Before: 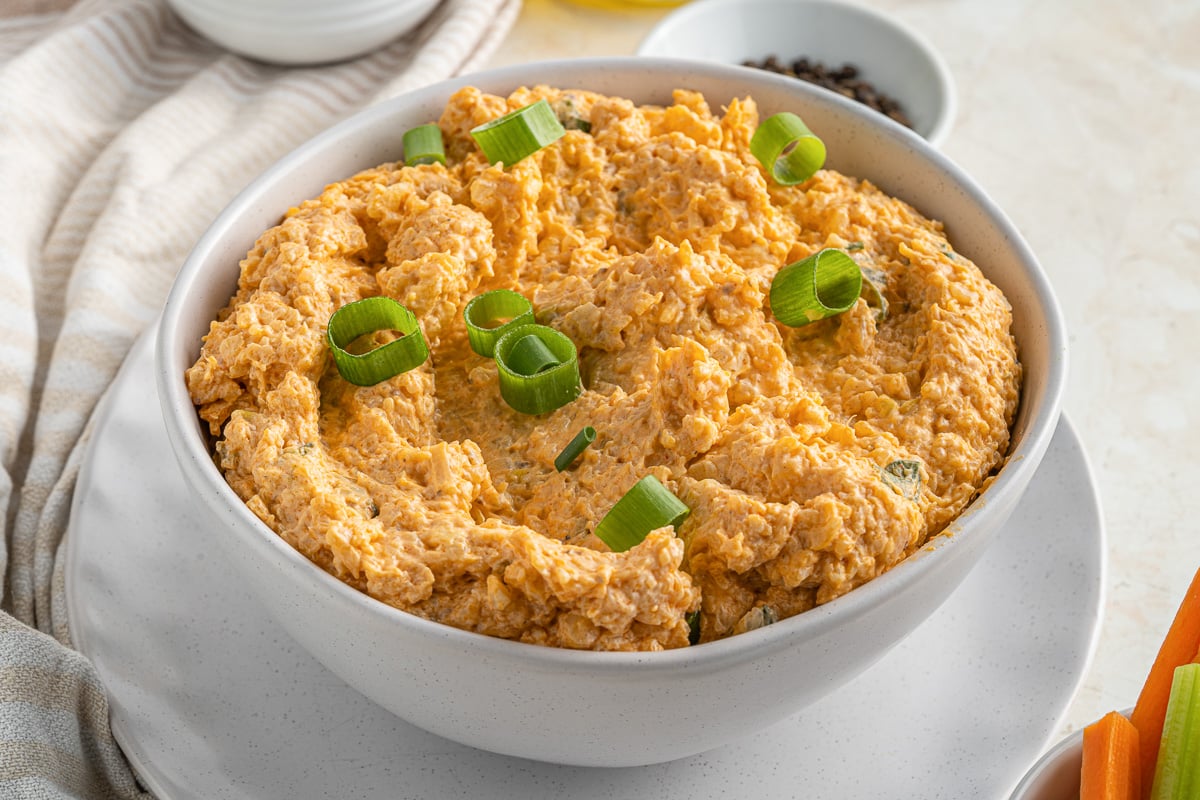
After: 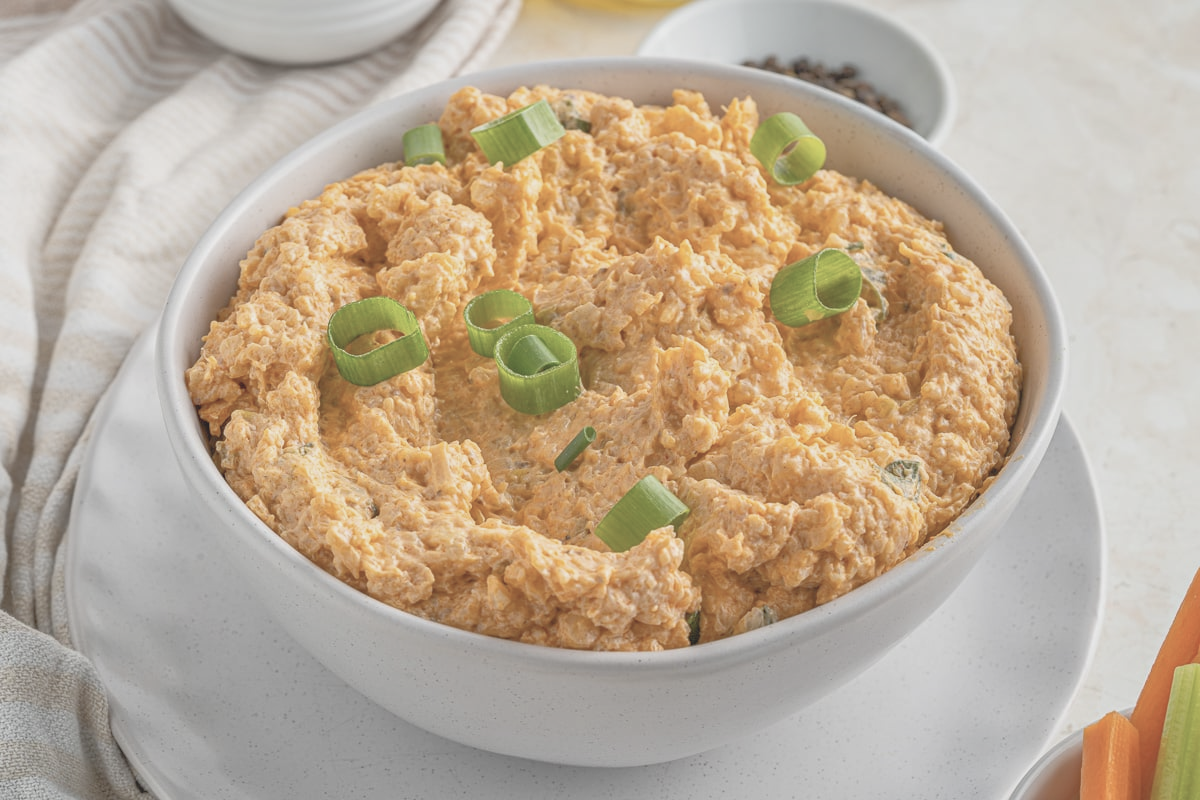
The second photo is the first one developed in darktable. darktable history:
exposure: black level correction 0, exposure 0.3 EV, compensate highlight preservation false
contrast brightness saturation: contrast -0.26, saturation -0.43
tone equalizer: -7 EV 0.15 EV, -6 EV 0.6 EV, -5 EV 1.15 EV, -4 EV 1.33 EV, -3 EV 1.15 EV, -2 EV 0.6 EV, -1 EV 0.15 EV, mask exposure compensation -0.5 EV
